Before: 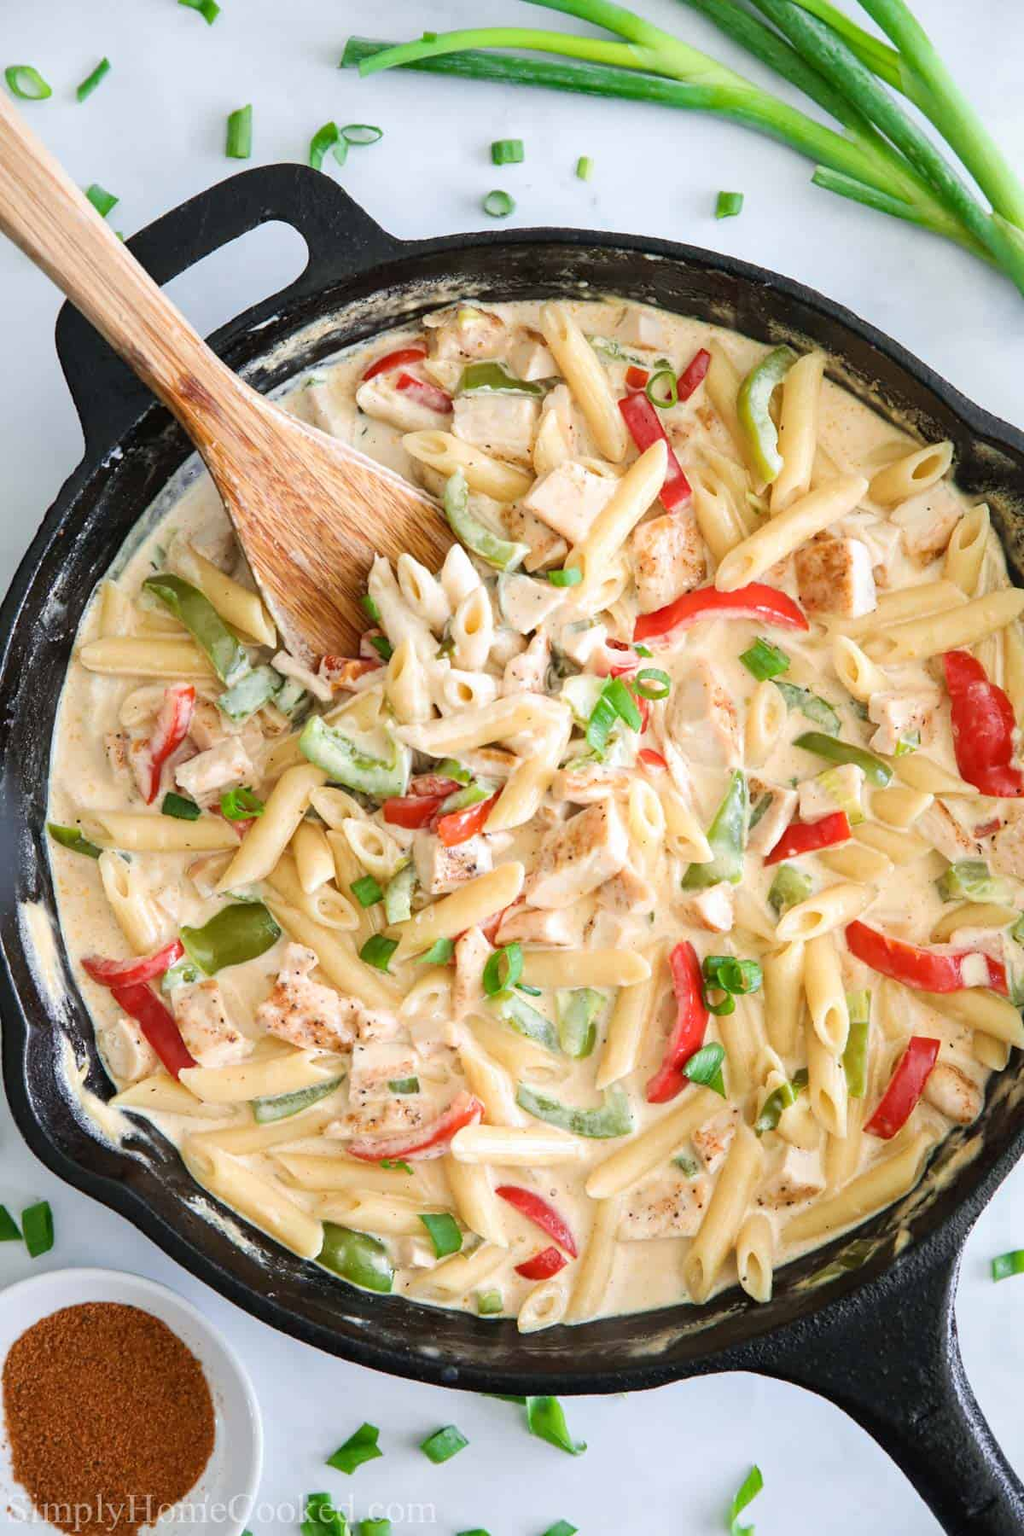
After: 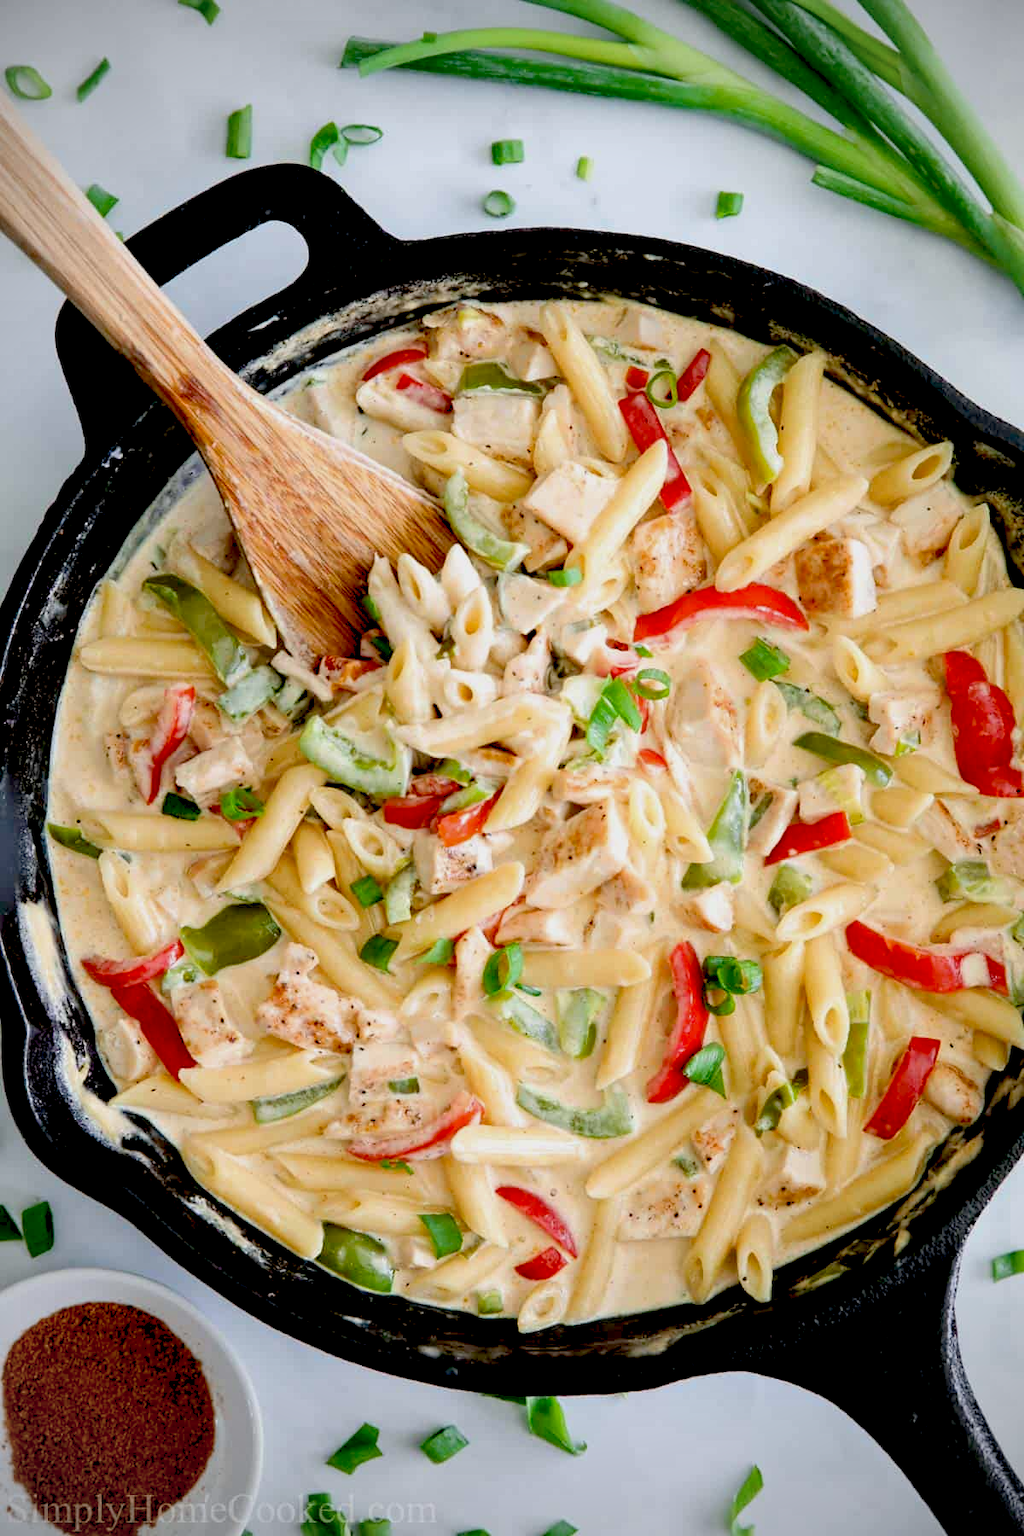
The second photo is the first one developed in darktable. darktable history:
exposure: black level correction 0.046, exposure -0.228 EV, compensate exposure bias true, compensate highlight preservation false
vignetting: brightness -0.575, unbound false
